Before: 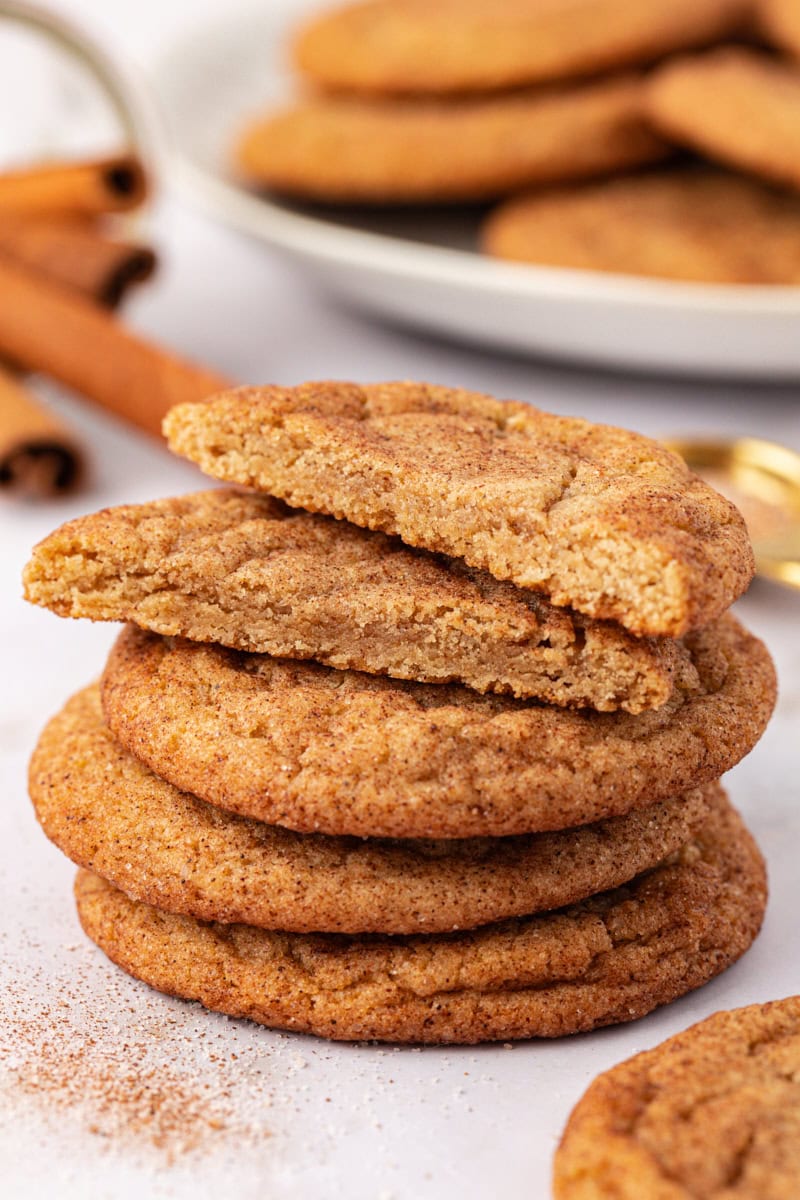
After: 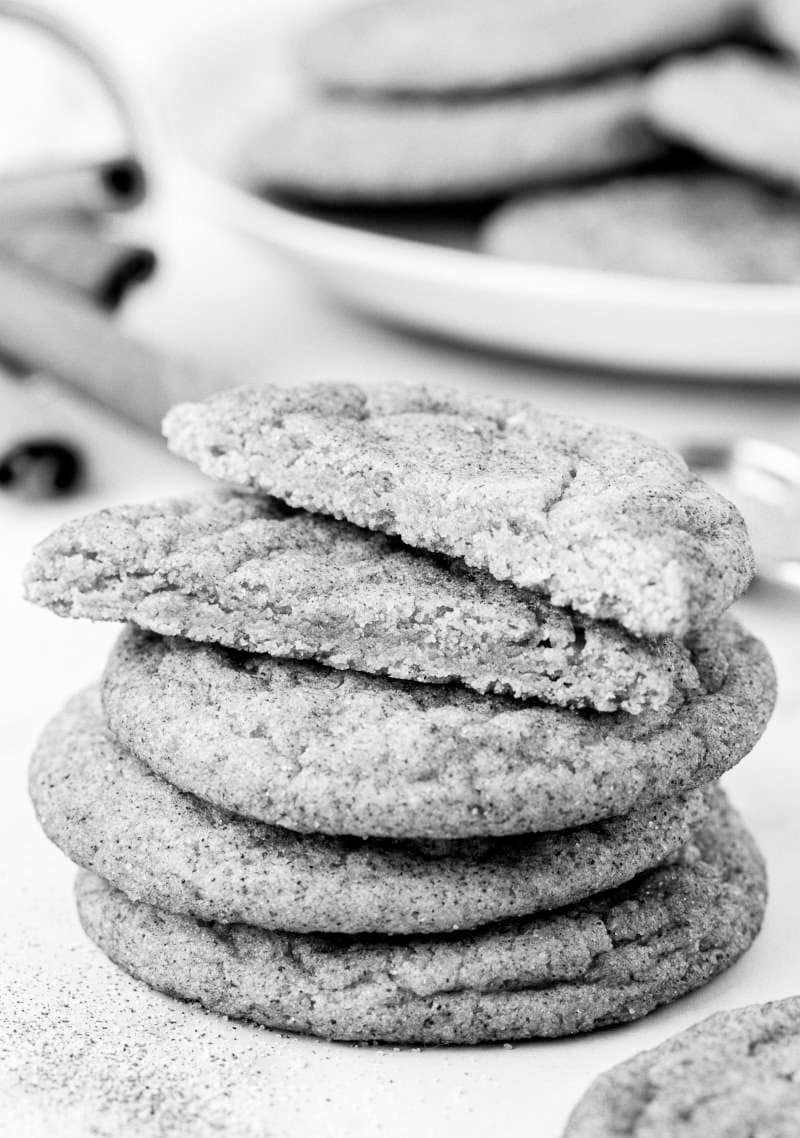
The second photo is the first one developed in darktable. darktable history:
filmic rgb: black relative exposure -5.1 EV, white relative exposure 3.52 EV, hardness 3.18, contrast 1.191, highlights saturation mix -49.97%, add noise in highlights 0.001, preserve chrominance luminance Y, color science v3 (2019), use custom middle-gray values true, contrast in highlights soft
crop and rotate: top 0.008%, bottom 5.127%
shadows and highlights: shadows 33.97, highlights -34.86, soften with gaussian
exposure: black level correction 0, exposure 1.107 EV, compensate exposure bias true, compensate highlight preservation false
